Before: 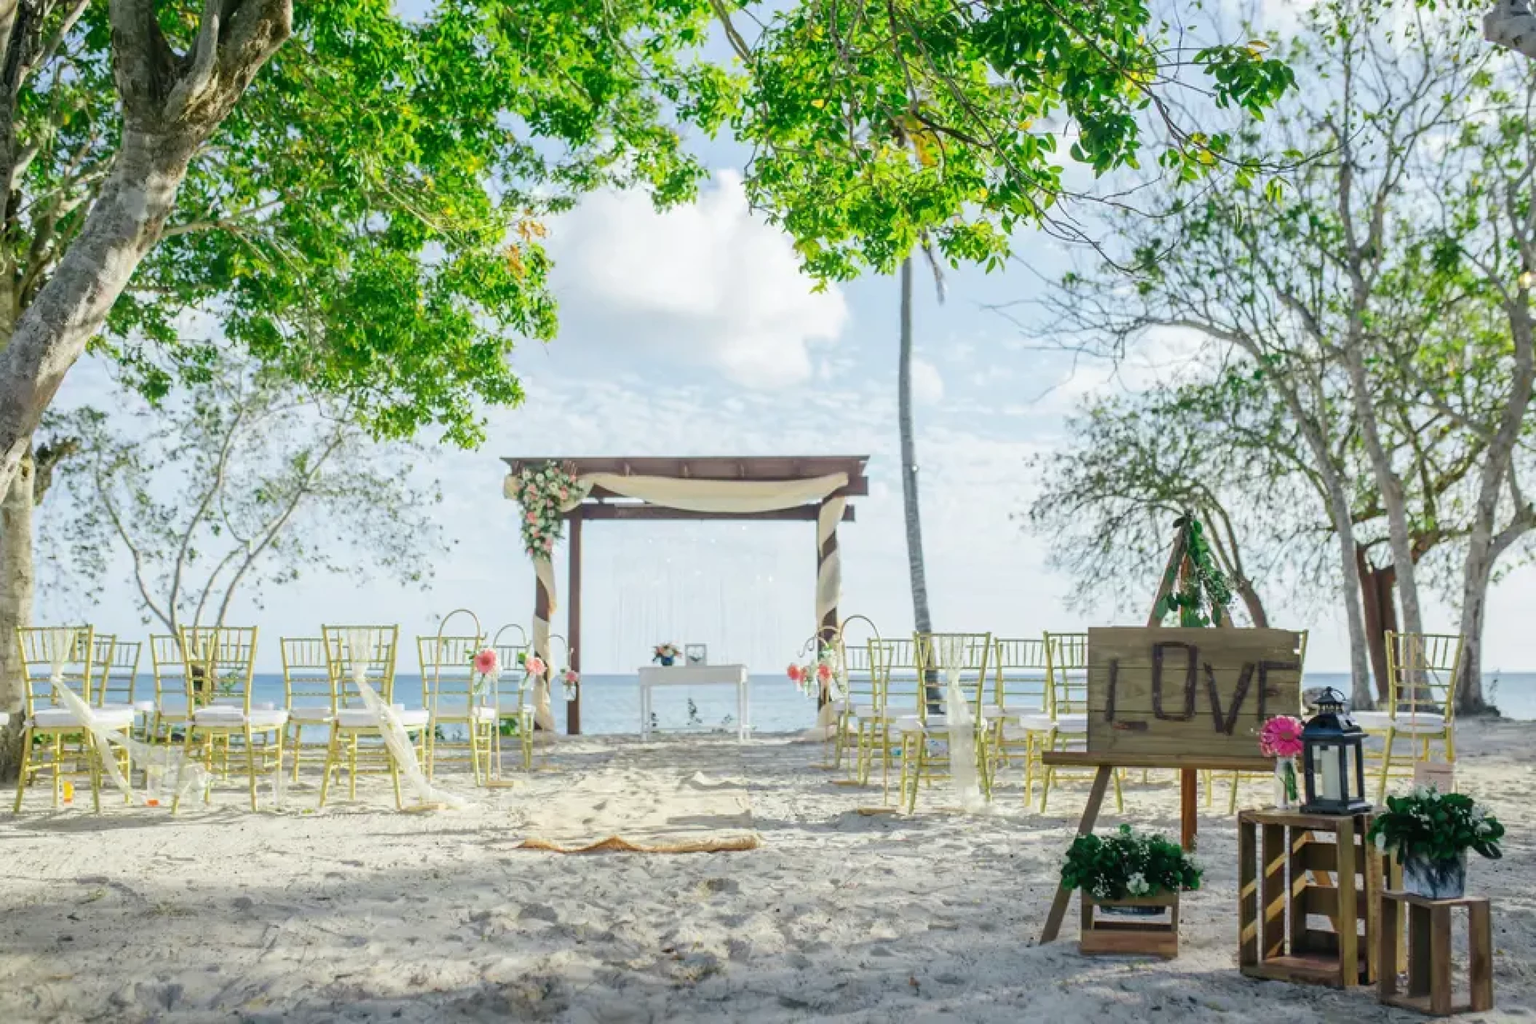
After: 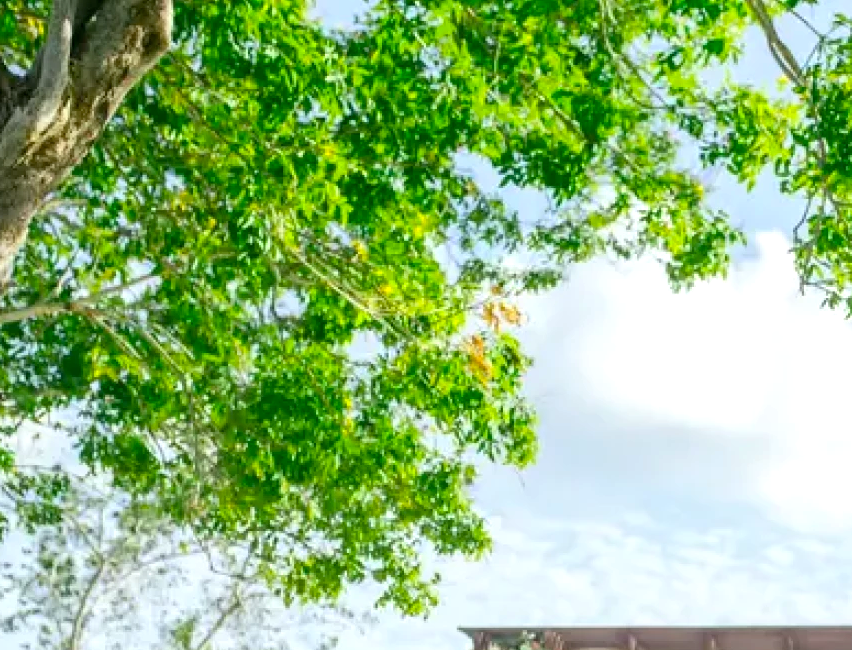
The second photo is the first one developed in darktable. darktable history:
color balance rgb: perceptual saturation grading › global saturation 13.083%
exposure: black level correction 0.002, exposure 0.296 EV, compensate highlight preservation false
crop and rotate: left 10.855%, top 0.105%, right 48.754%, bottom 53.643%
color calibration: illuminant same as pipeline (D50), adaptation XYZ, x 0.345, y 0.358, temperature 5009.68 K, saturation algorithm version 1 (2020)
color correction: highlights b* 0.026, saturation 0.994
